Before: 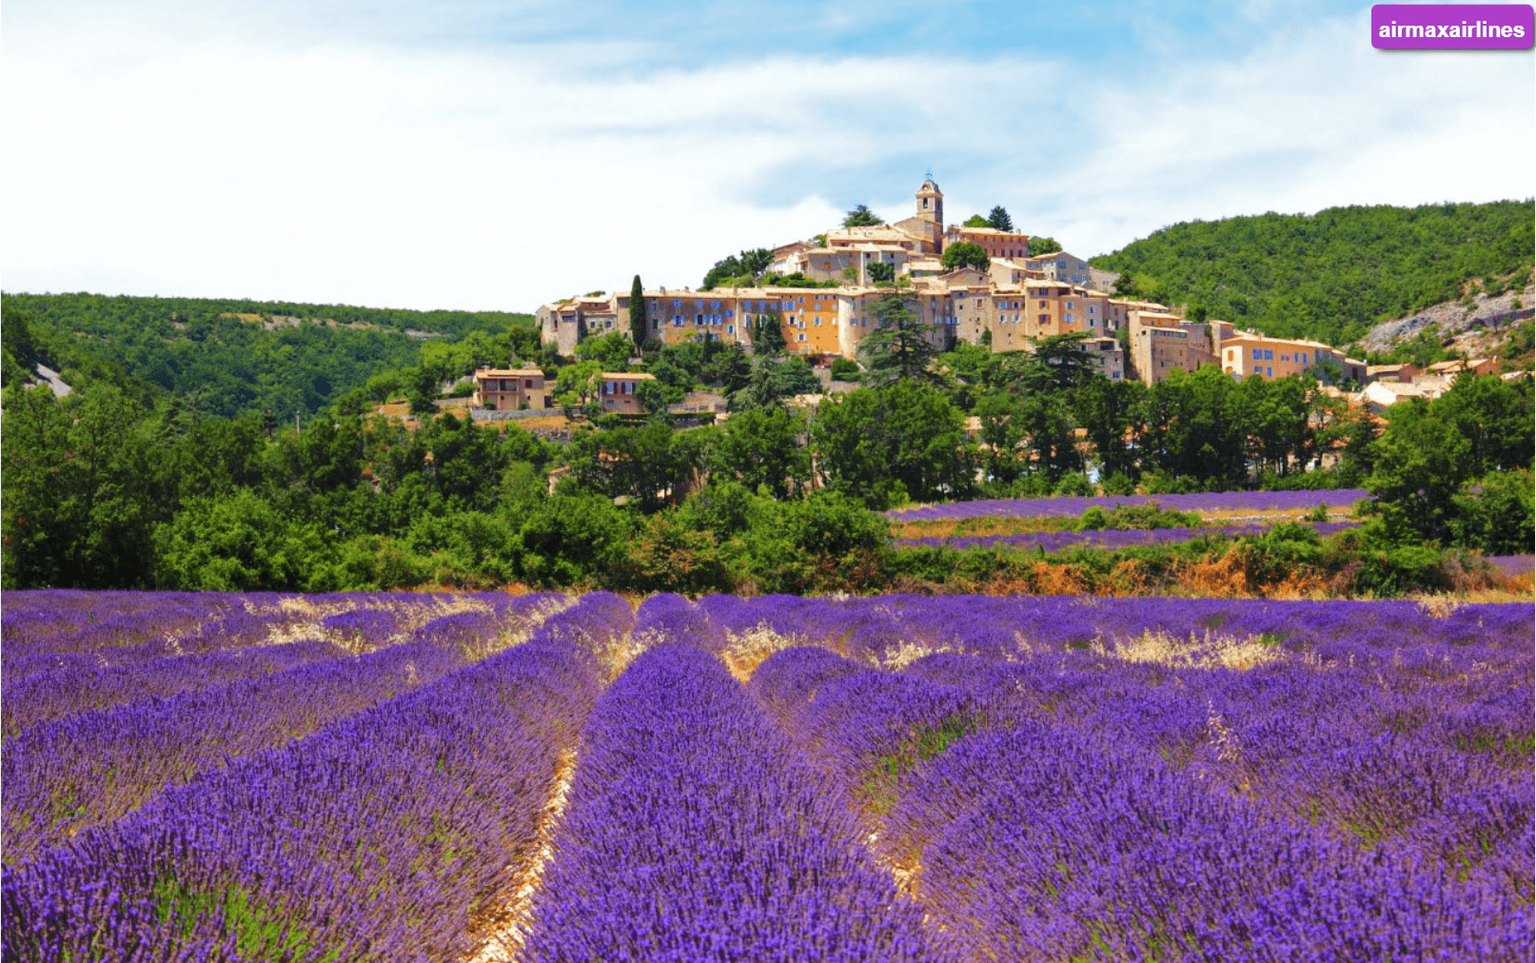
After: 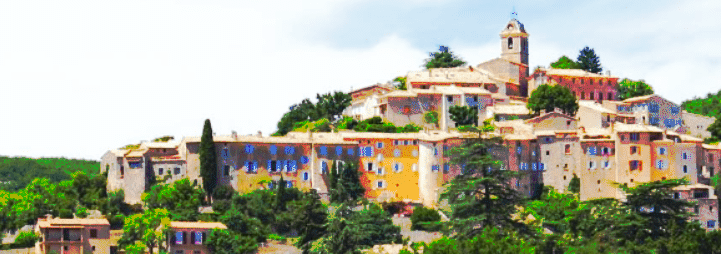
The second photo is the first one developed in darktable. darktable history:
crop: left 28.64%, top 16.832%, right 26.637%, bottom 58.055%
tone curve: curves: ch0 [(0, 0) (0.003, 0.003) (0.011, 0.01) (0.025, 0.023) (0.044, 0.042) (0.069, 0.065) (0.1, 0.094) (0.136, 0.127) (0.177, 0.166) (0.224, 0.211) (0.277, 0.26) (0.335, 0.315) (0.399, 0.375) (0.468, 0.44) (0.543, 0.658) (0.623, 0.718) (0.709, 0.782) (0.801, 0.851) (0.898, 0.923) (1, 1)], preserve colors none
